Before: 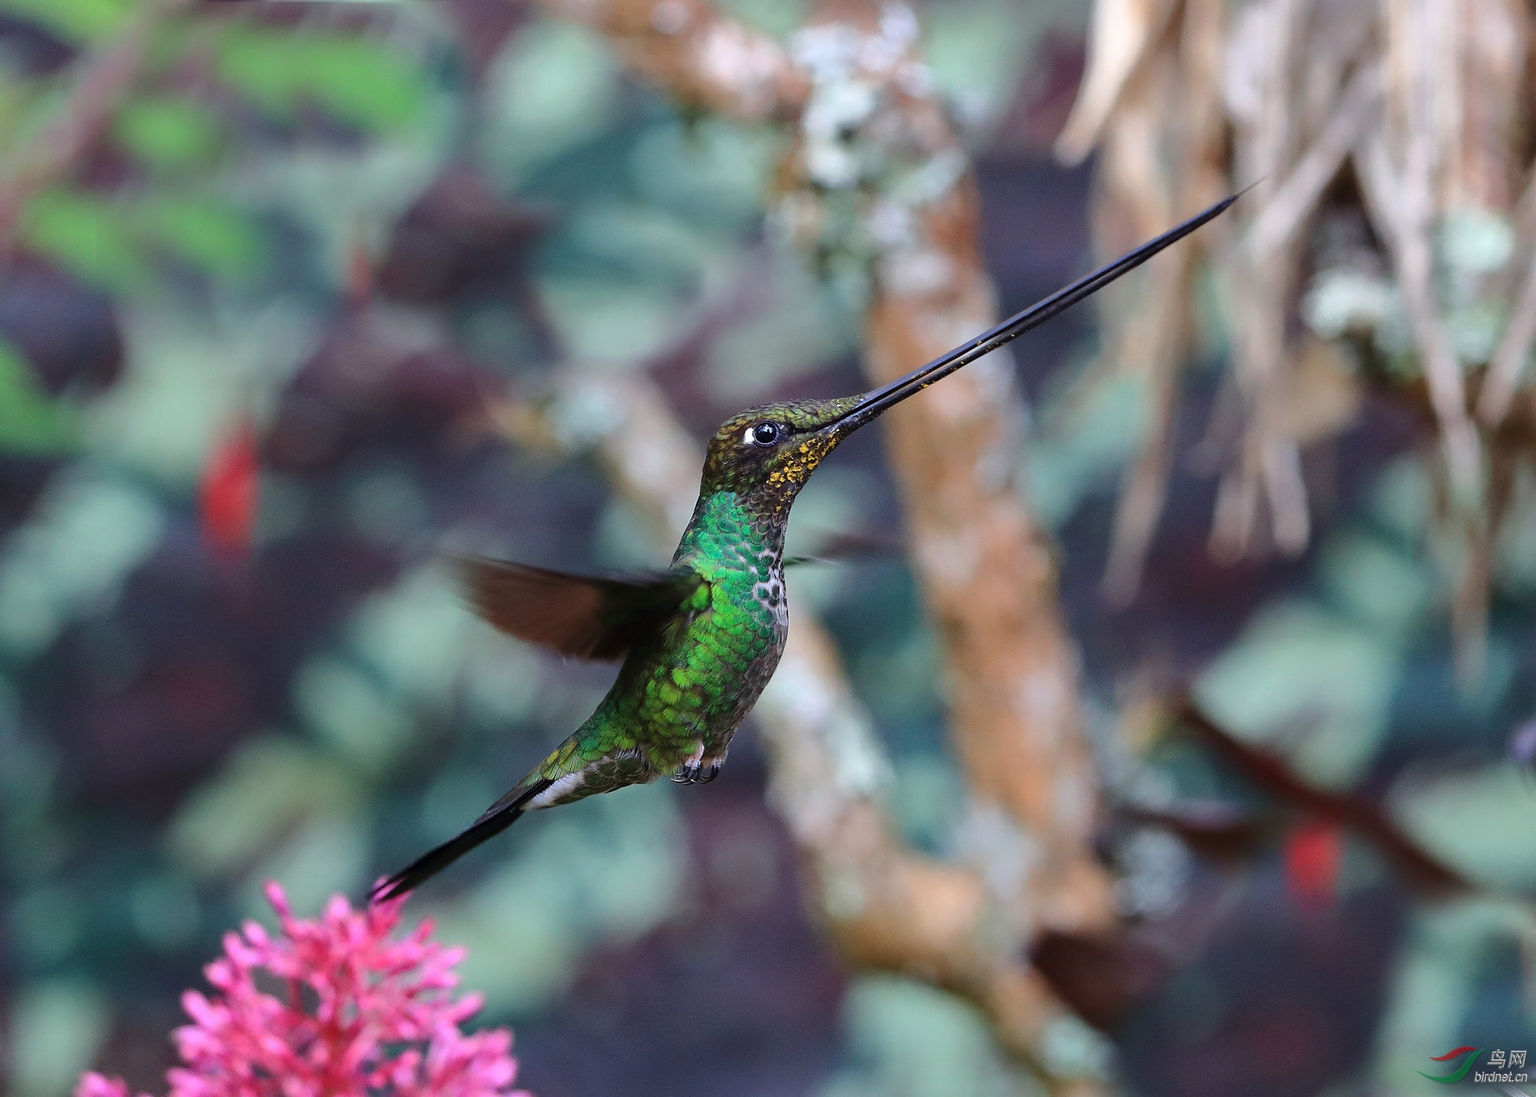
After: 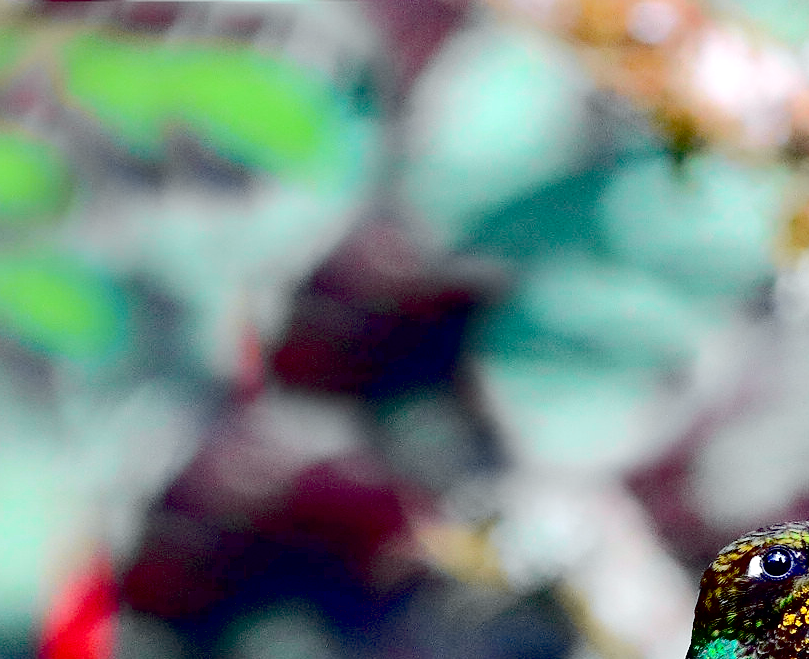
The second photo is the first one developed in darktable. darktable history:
tone curve: curves: ch0 [(0, 0) (0.071, 0.06) (0.253, 0.242) (0.437, 0.498) (0.55, 0.644) (0.657, 0.749) (0.823, 0.876) (1, 0.99)]; ch1 [(0, 0) (0.346, 0.307) (0.408, 0.369) (0.453, 0.457) (0.476, 0.489) (0.502, 0.493) (0.521, 0.515) (0.537, 0.531) (0.612, 0.641) (0.676, 0.728) (1, 1)]; ch2 [(0, 0) (0.346, 0.34) (0.434, 0.46) (0.485, 0.494) (0.5, 0.494) (0.511, 0.504) (0.537, 0.551) (0.579, 0.599) (0.625, 0.686) (1, 1)], color space Lab, independent channels, preserve colors none
exposure: black level correction 0.039, exposure 0.5 EV, compensate highlight preservation false
crop and rotate: left 11.021%, top 0.075%, right 48.498%, bottom 53.772%
